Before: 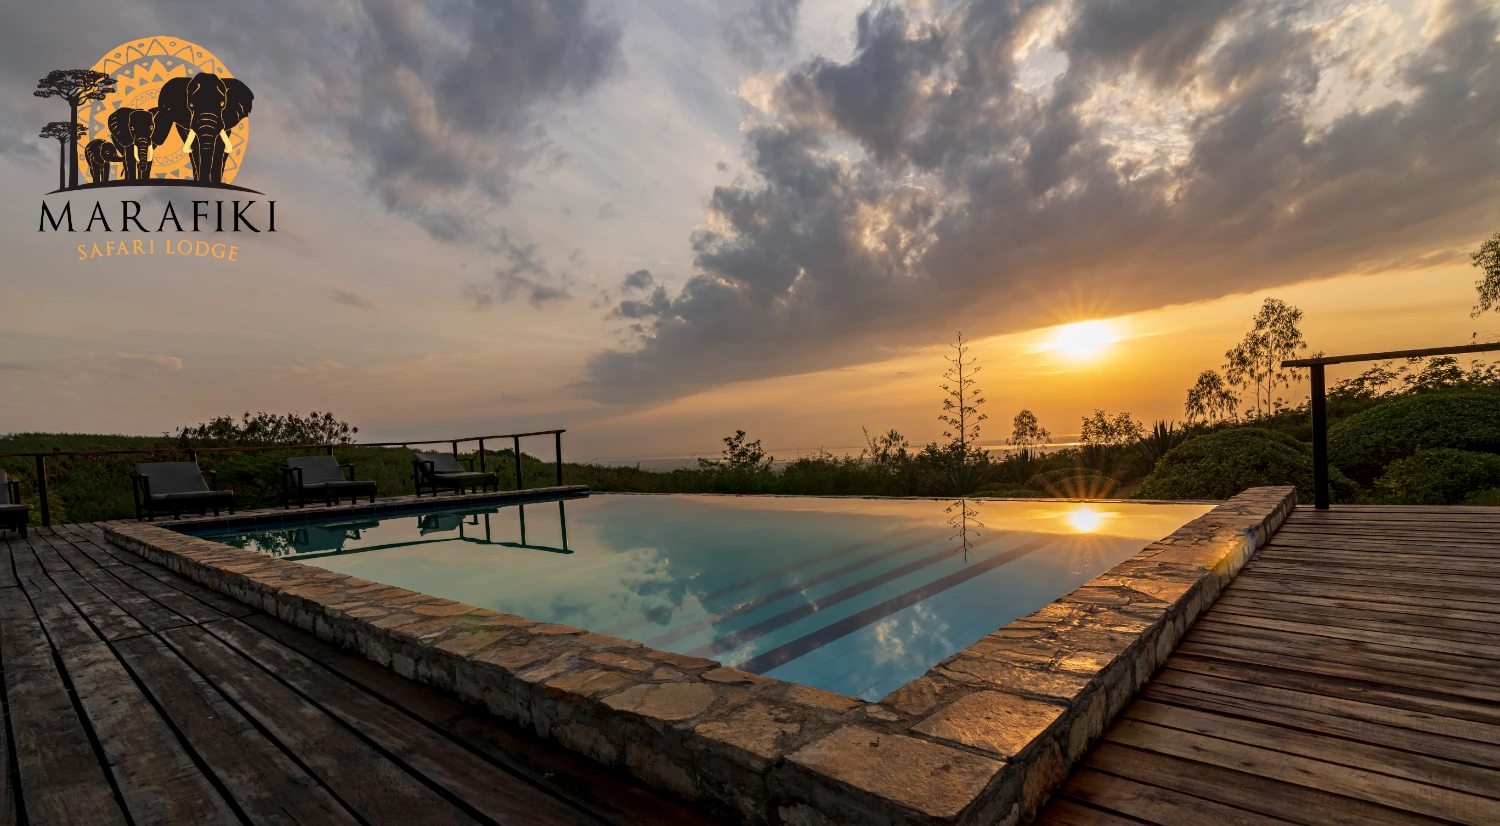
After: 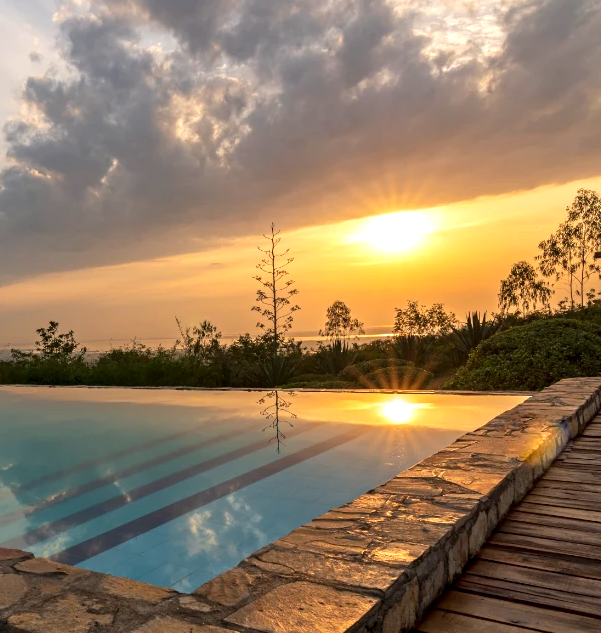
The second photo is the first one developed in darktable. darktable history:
exposure: black level correction 0.001, exposure 0.499 EV, compensate highlight preservation false
crop: left 45.845%, top 13.287%, right 14.063%, bottom 9.958%
